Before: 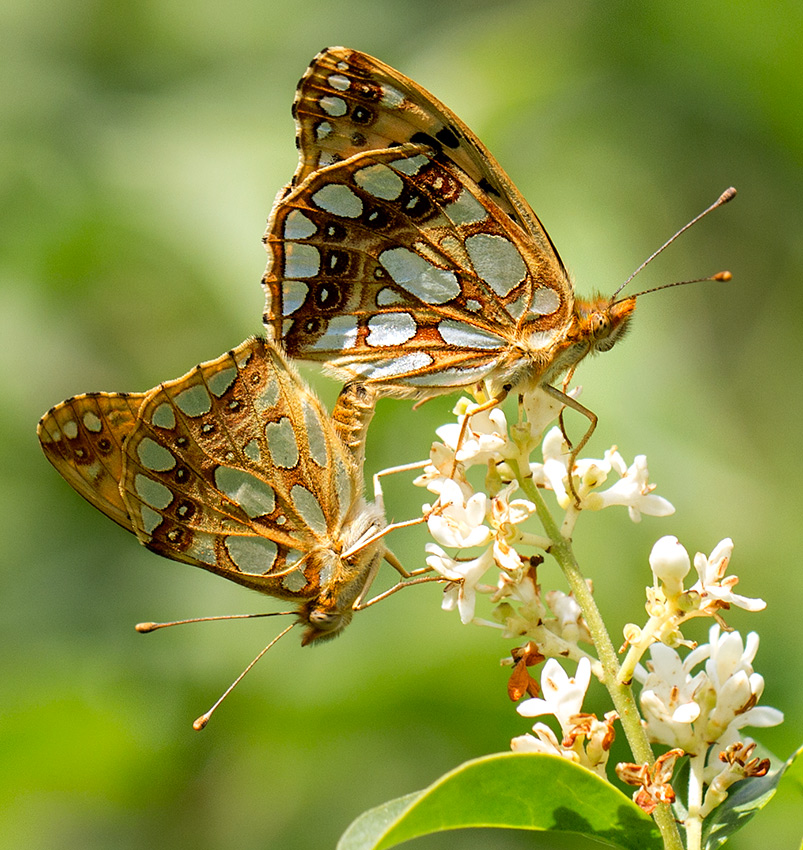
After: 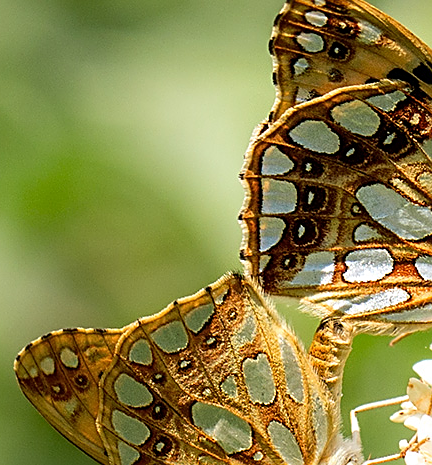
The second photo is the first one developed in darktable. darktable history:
crop and rotate: left 3.059%, top 7.665%, right 43.064%, bottom 37.619%
sharpen: on, module defaults
